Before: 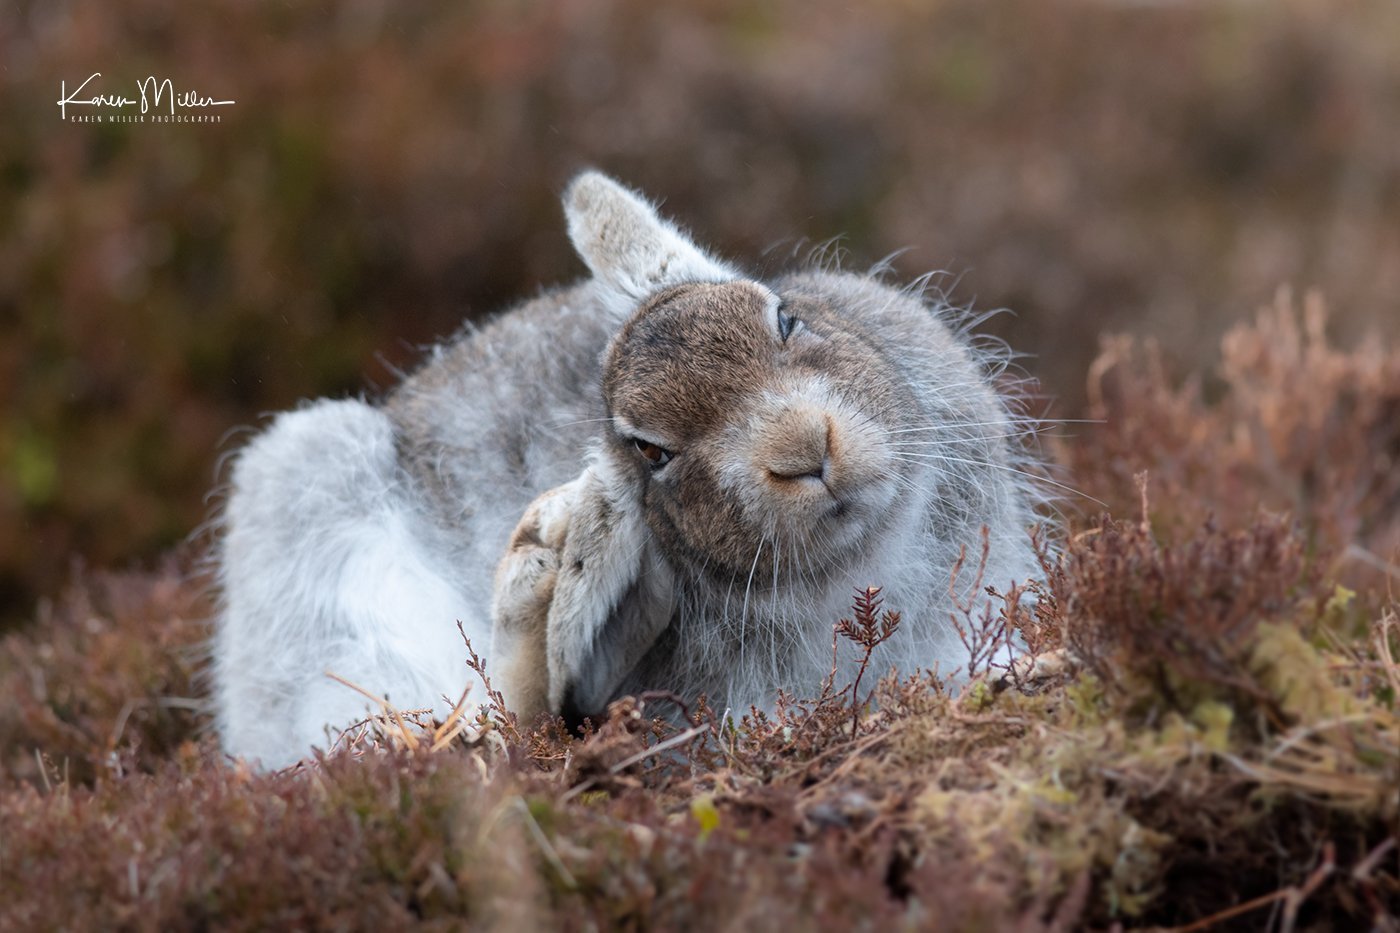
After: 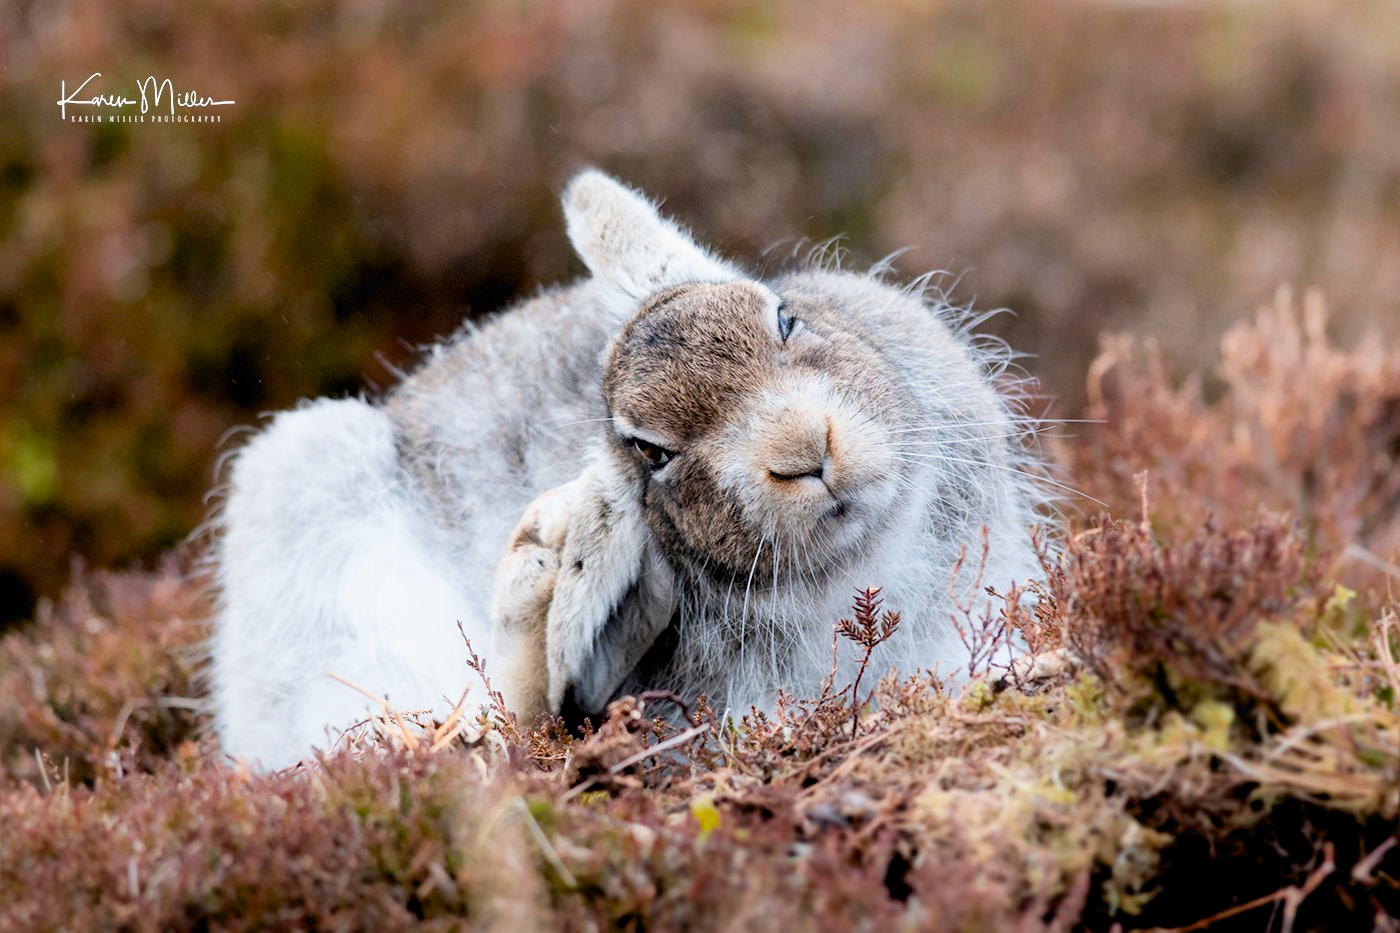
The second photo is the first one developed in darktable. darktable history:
contrast brightness saturation: contrast 0.038, saturation 0.069
filmic rgb: black relative exposure -7.65 EV, white relative exposure 3.99 EV, hardness 4.02, contrast 1.096, highlights saturation mix -30.06%
exposure: black level correction 0.01, exposure 1 EV, compensate highlight preservation false
